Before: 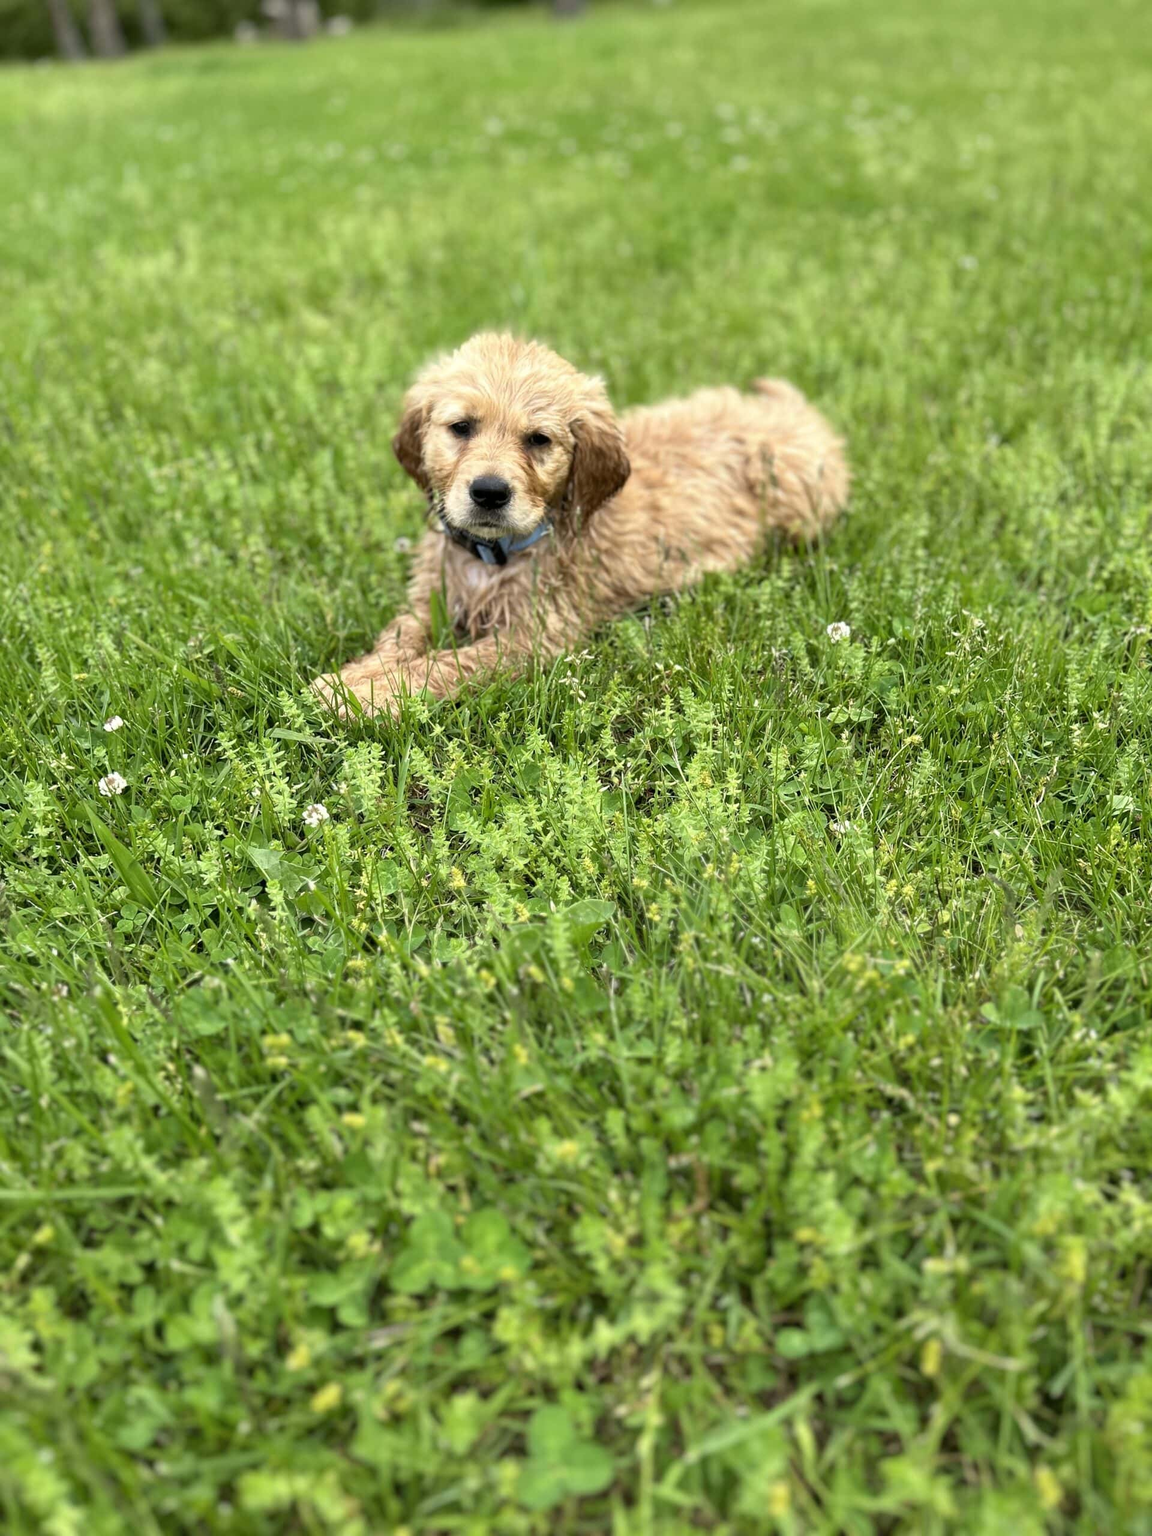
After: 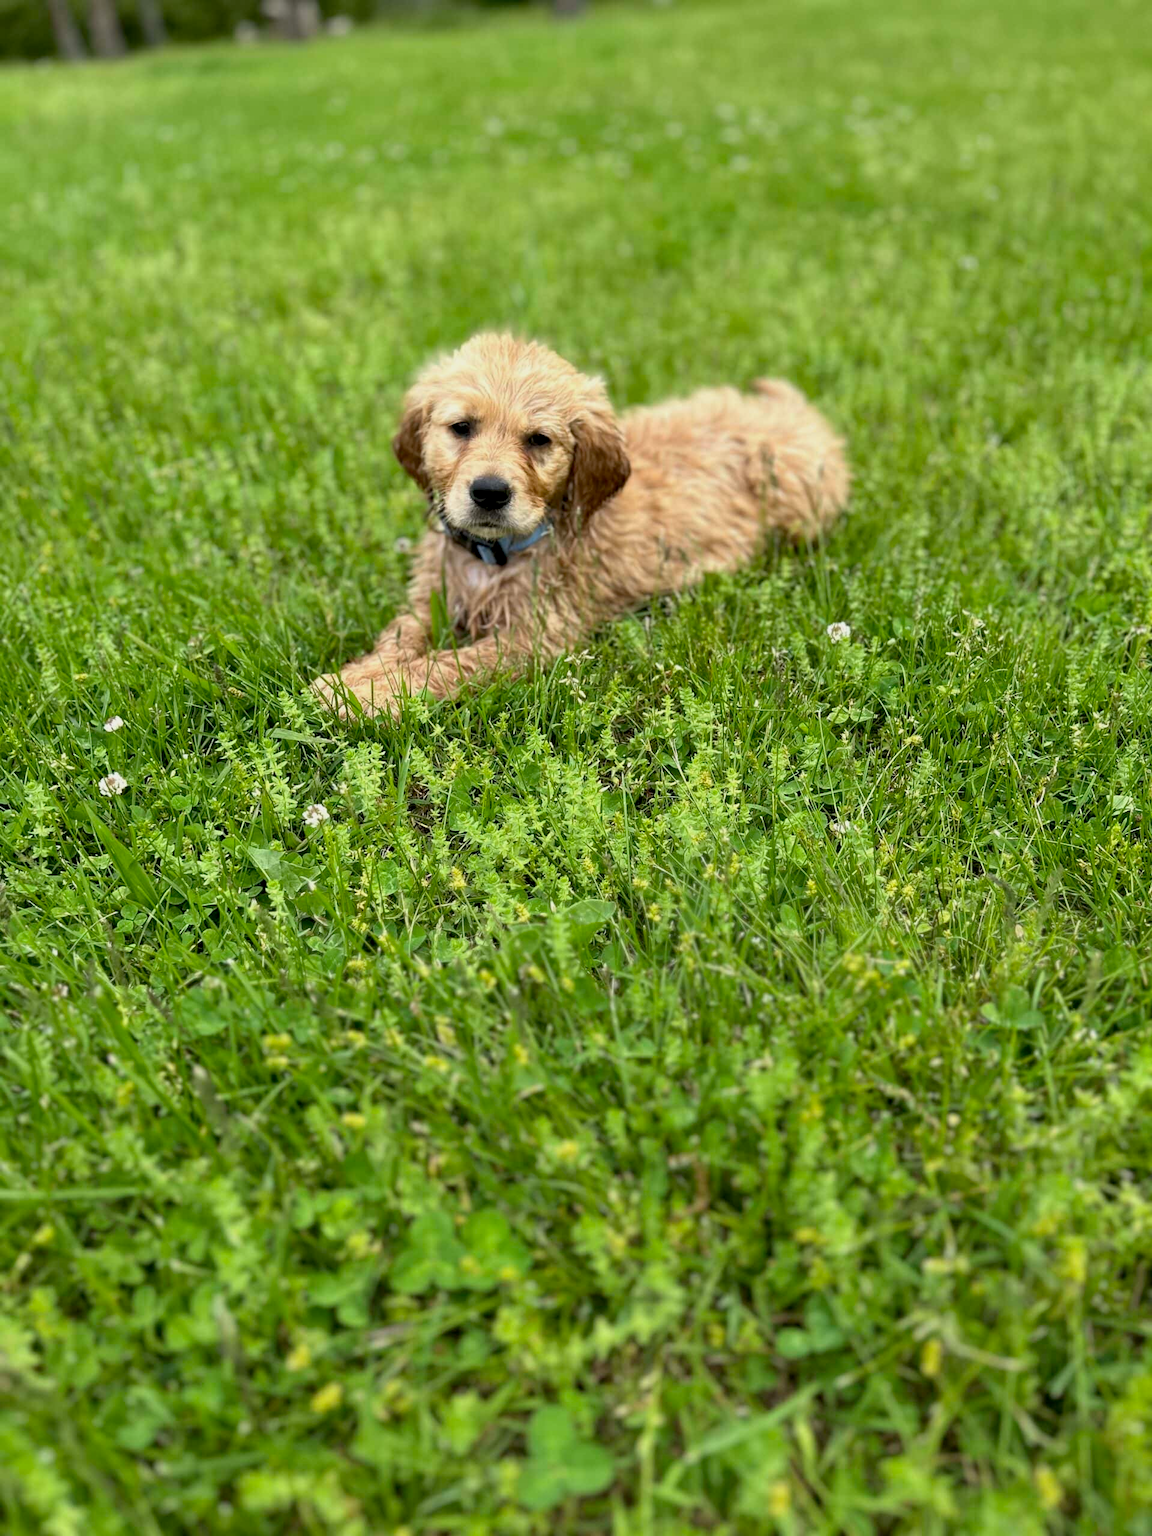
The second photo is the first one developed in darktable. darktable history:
exposure: black level correction 0.006, exposure -0.225 EV, compensate highlight preservation false
